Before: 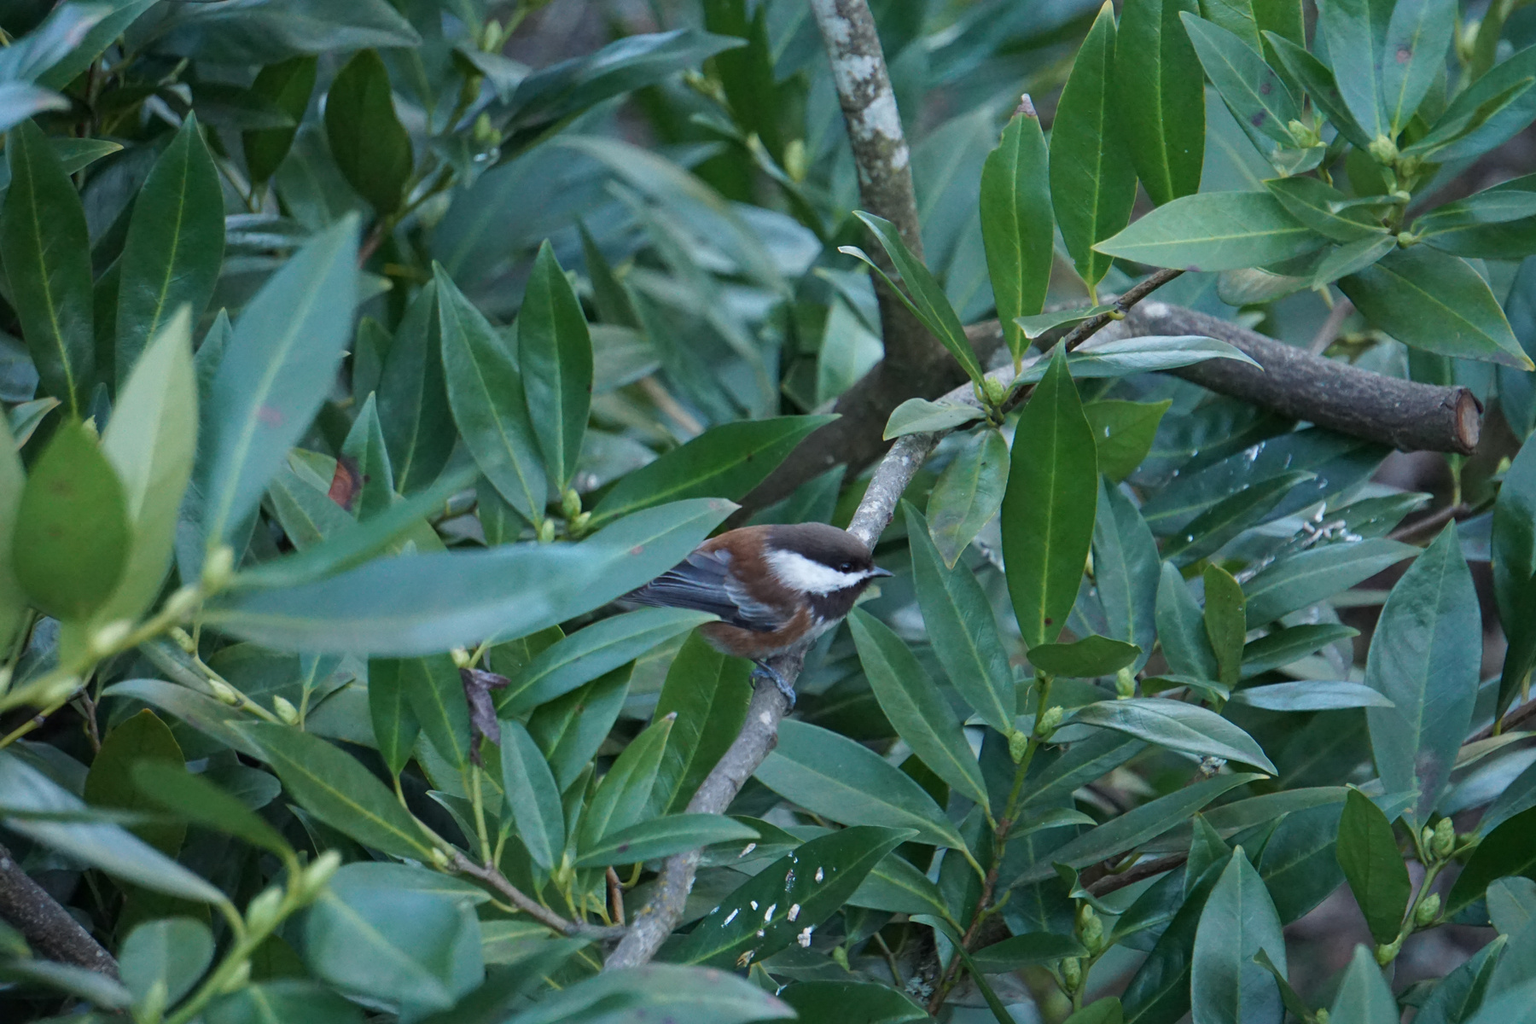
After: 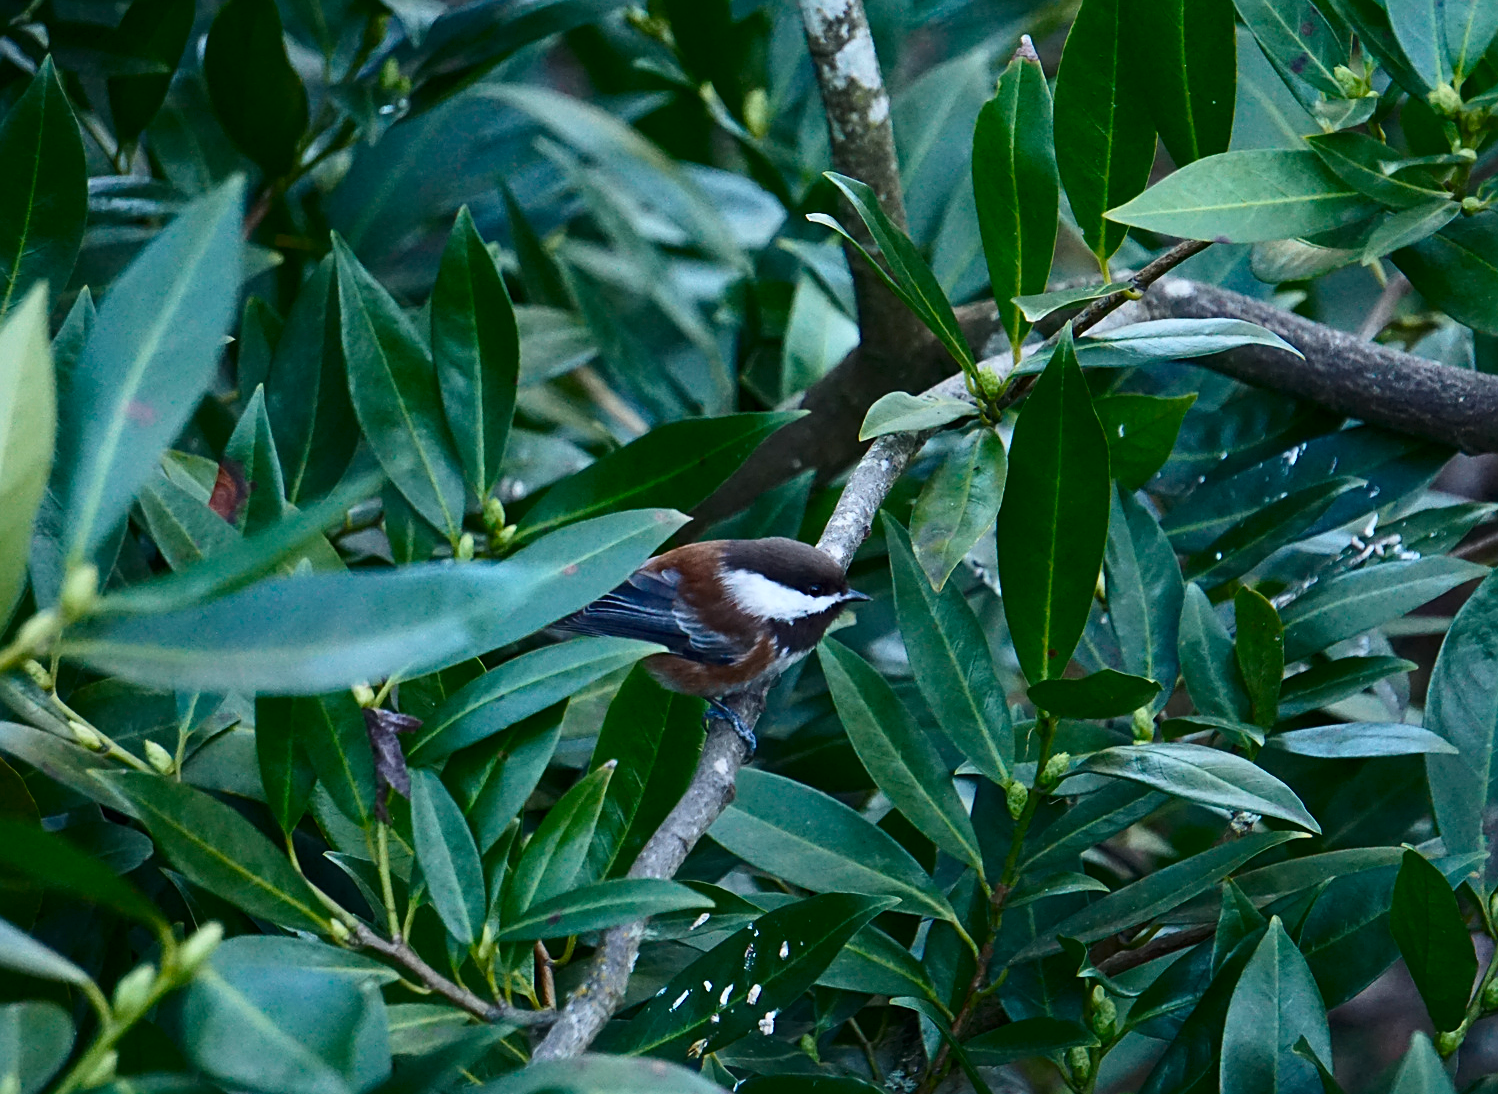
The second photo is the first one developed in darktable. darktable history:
sharpen: on, module defaults
color balance rgb: perceptual saturation grading › global saturation 25.672%, saturation formula JzAzBz (2021)
crop: left 9.809%, top 6.284%, right 6.926%, bottom 2.544%
contrast brightness saturation: contrast 0.285
